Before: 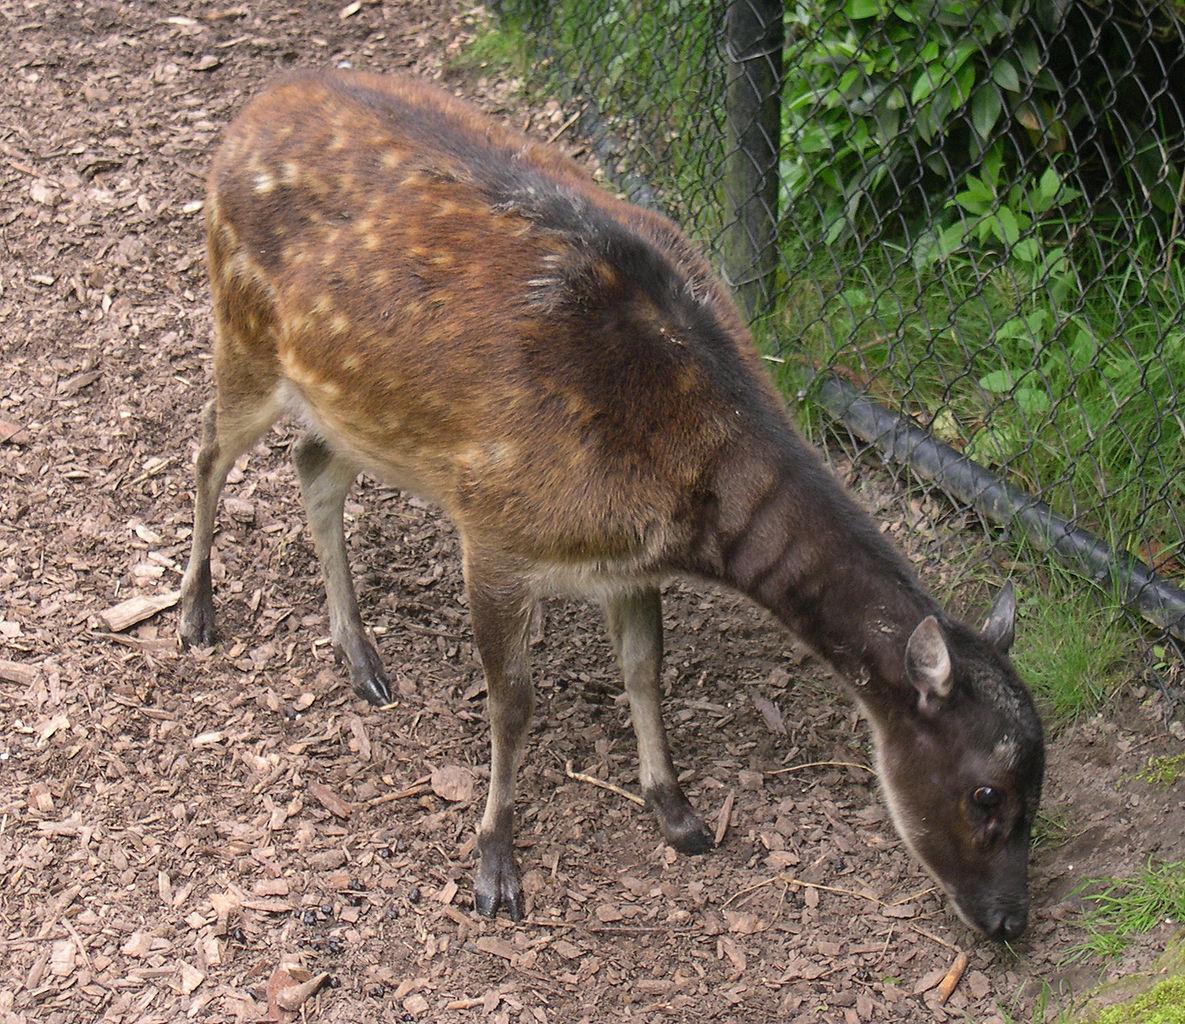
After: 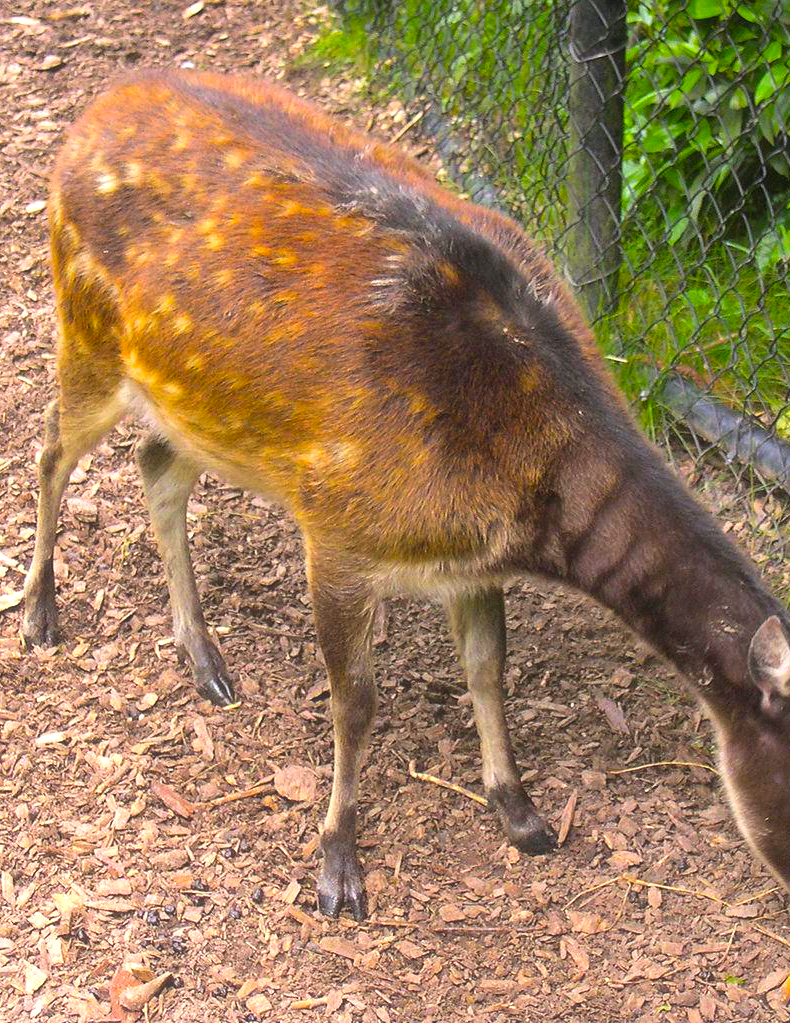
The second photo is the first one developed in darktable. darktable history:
color balance rgb: power › chroma 0.313%, power › hue 25.01°, perceptual saturation grading › global saturation 60.737%, perceptual saturation grading › highlights 20.214%, perceptual saturation grading › shadows -49.212%, global vibrance 20%
crop and rotate: left 13.332%, right 19.983%
exposure: exposure 0.575 EV, compensate exposure bias true, compensate highlight preservation false
haze removal: strength -0.044, adaptive false
